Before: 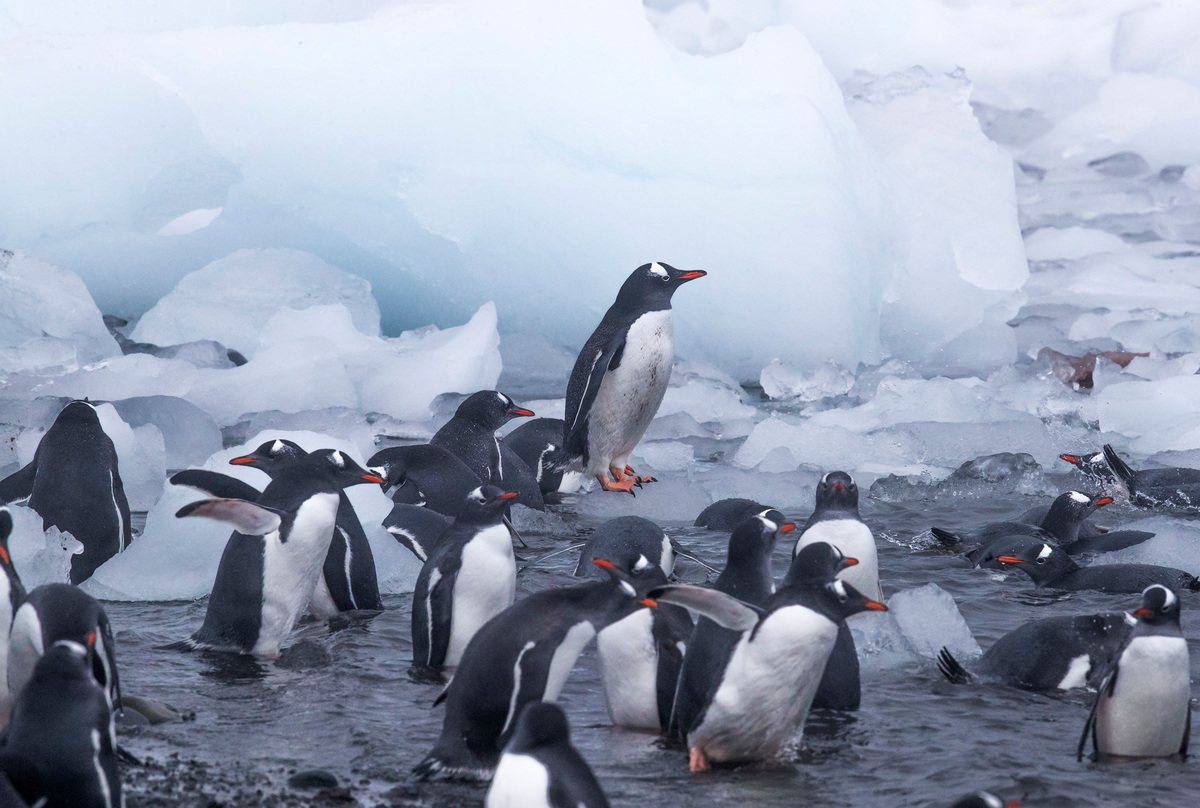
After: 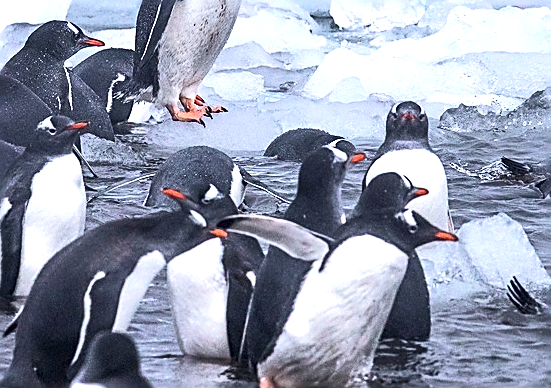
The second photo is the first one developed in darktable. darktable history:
sharpen: radius 1.713, amount 1.28
exposure: exposure 1 EV, compensate highlight preservation false
crop: left 35.889%, top 45.889%, right 18.132%, bottom 5.992%
tone equalizer: smoothing diameter 24.96%, edges refinement/feathering 9.87, preserve details guided filter
tone curve: curves: ch0 [(0, 0) (0.003, 0.003) (0.011, 0.012) (0.025, 0.023) (0.044, 0.04) (0.069, 0.056) (0.1, 0.082) (0.136, 0.107) (0.177, 0.144) (0.224, 0.186) (0.277, 0.237) (0.335, 0.297) (0.399, 0.37) (0.468, 0.465) (0.543, 0.567) (0.623, 0.68) (0.709, 0.782) (0.801, 0.86) (0.898, 0.924) (1, 1)], color space Lab, independent channels, preserve colors none
